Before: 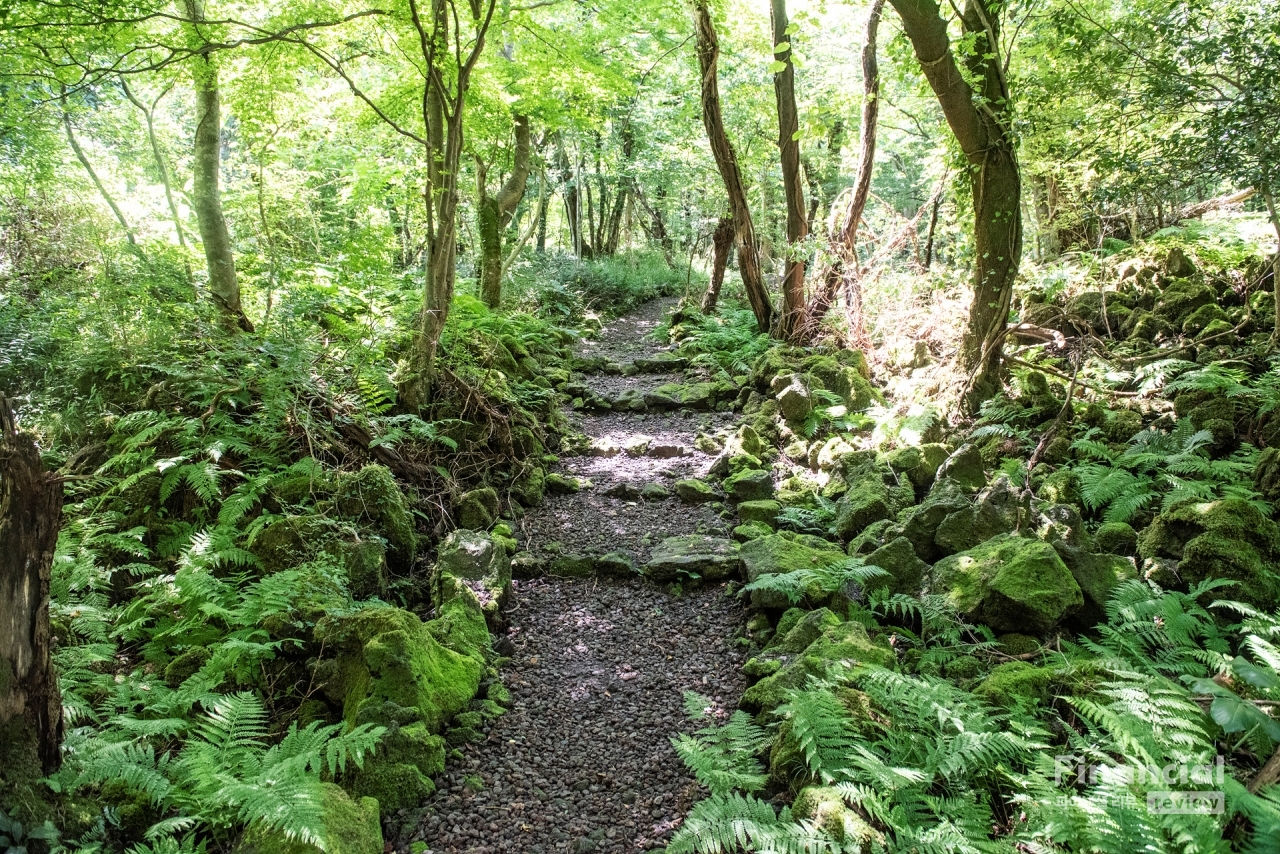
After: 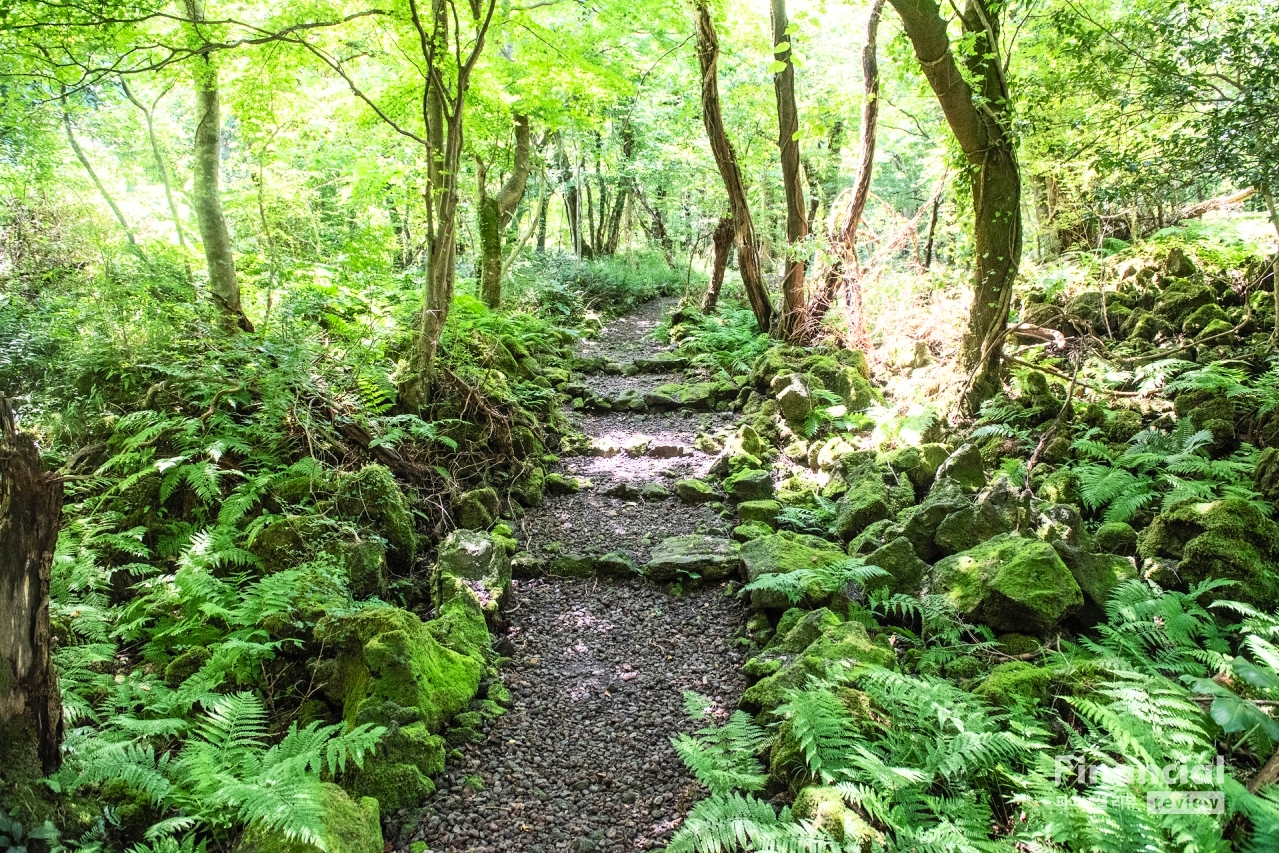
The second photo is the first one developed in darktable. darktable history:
exposure: compensate highlight preservation false
contrast brightness saturation: contrast 0.2, brightness 0.16, saturation 0.22
tone equalizer: on, module defaults
